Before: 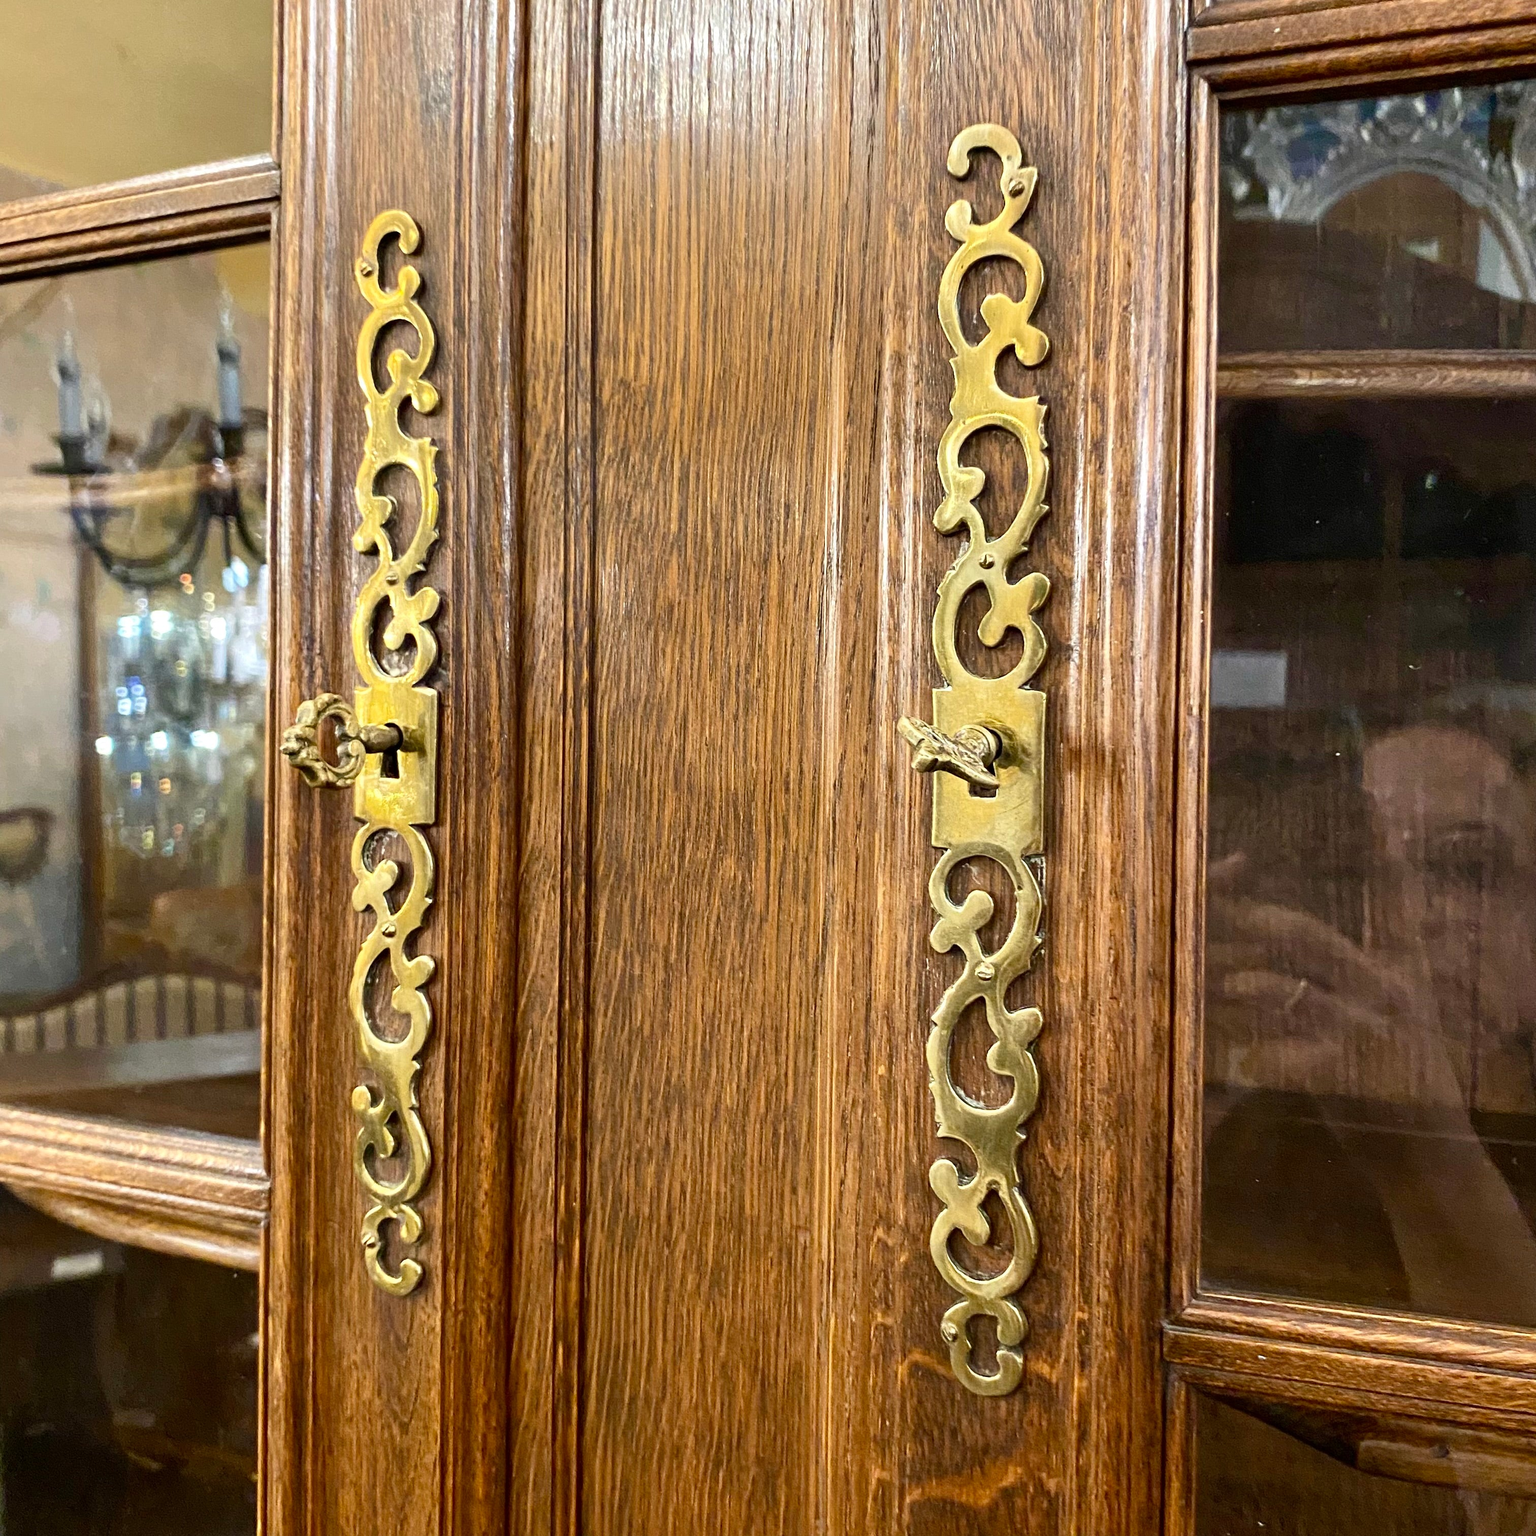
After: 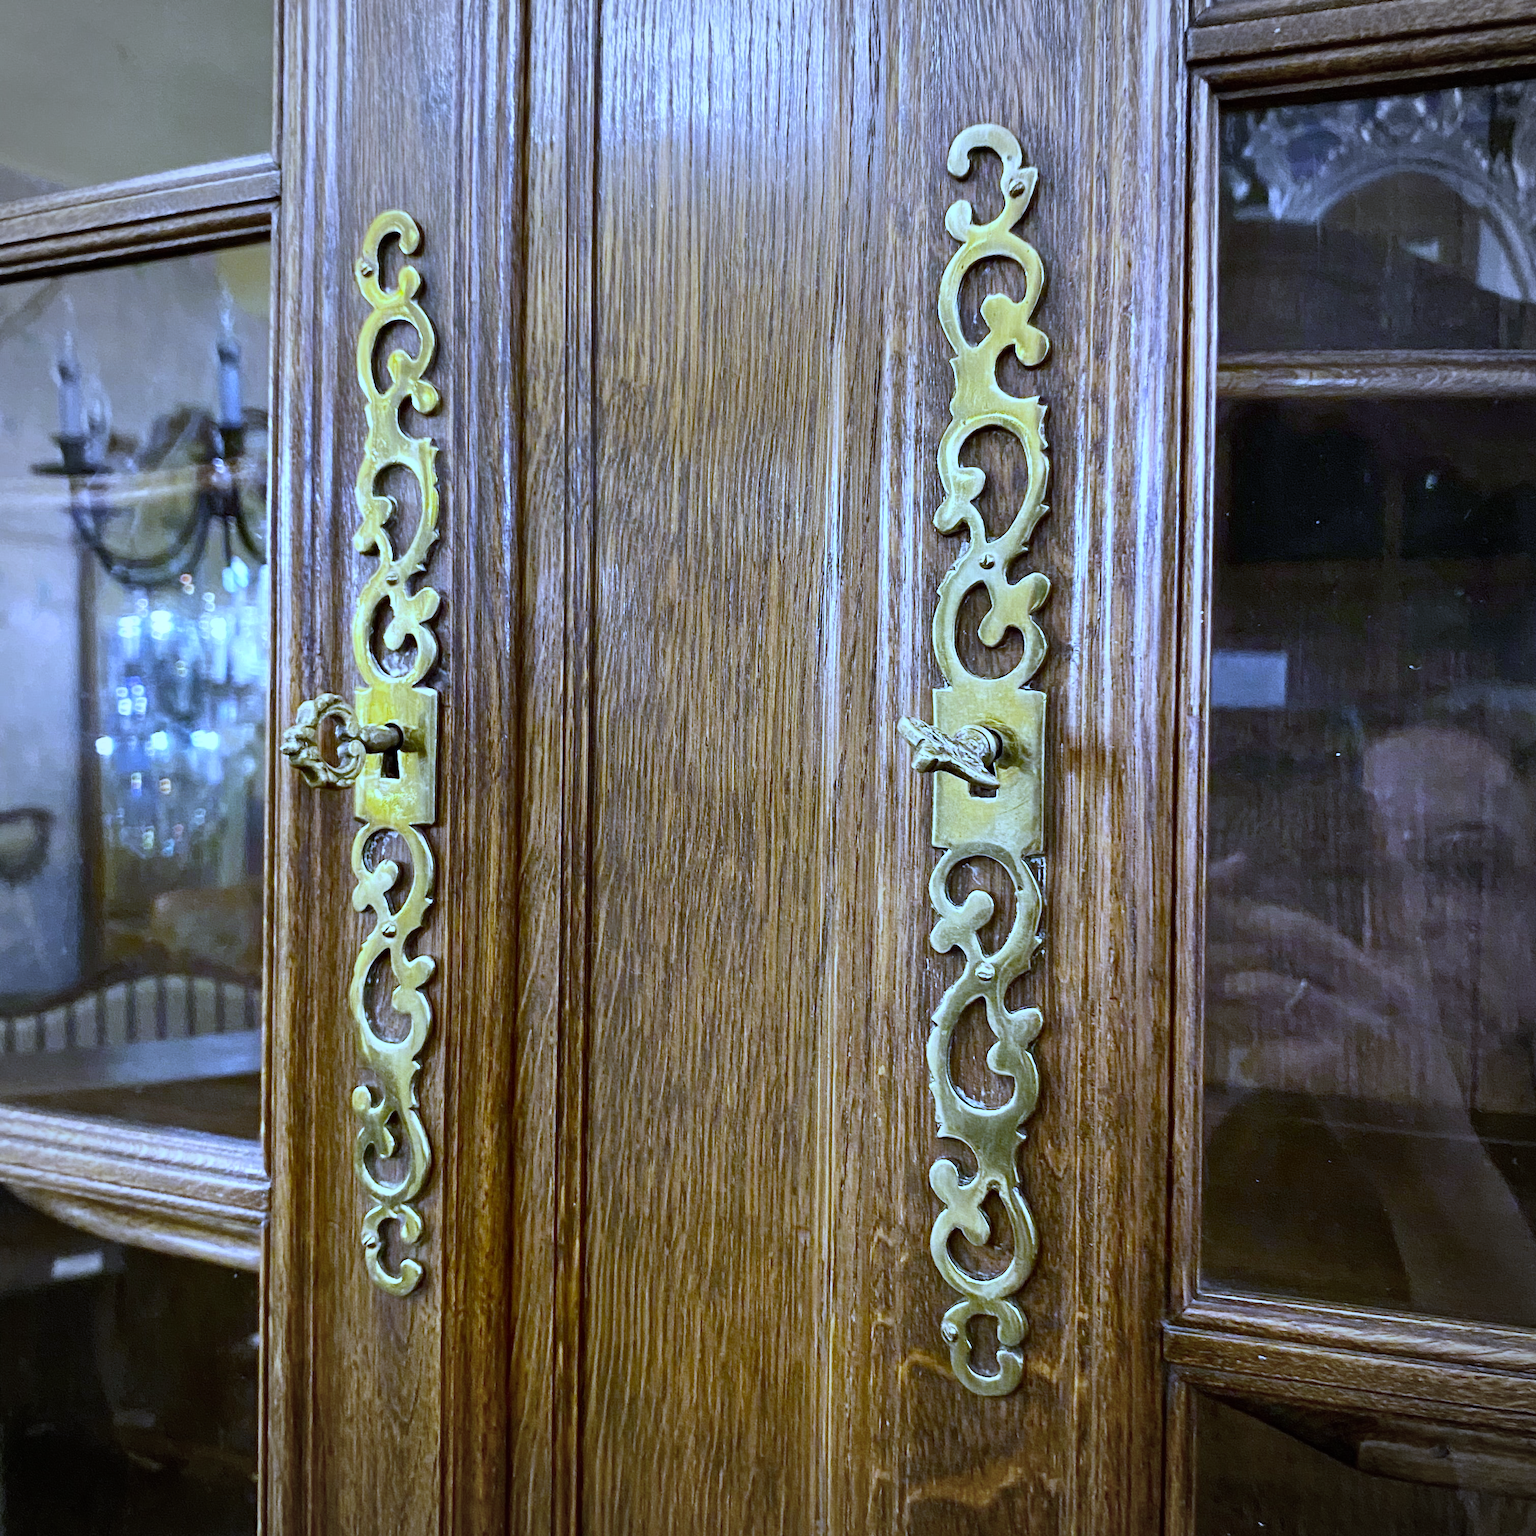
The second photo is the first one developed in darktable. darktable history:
vignetting: unbound false
white balance: red 0.766, blue 1.537
